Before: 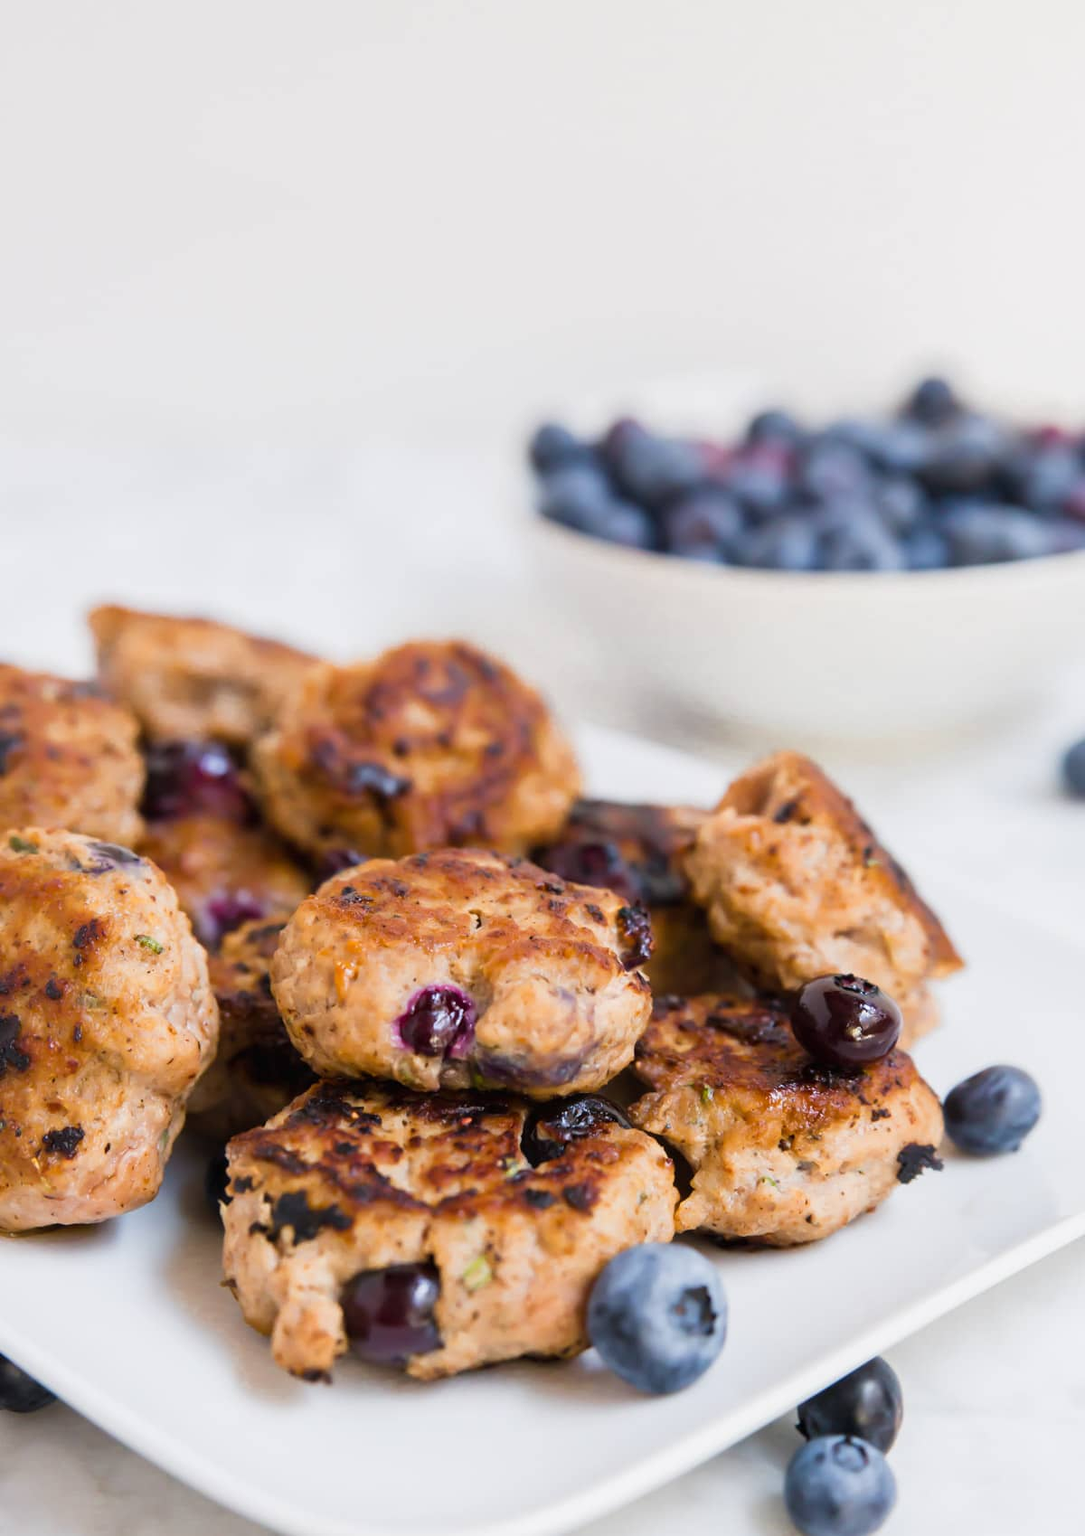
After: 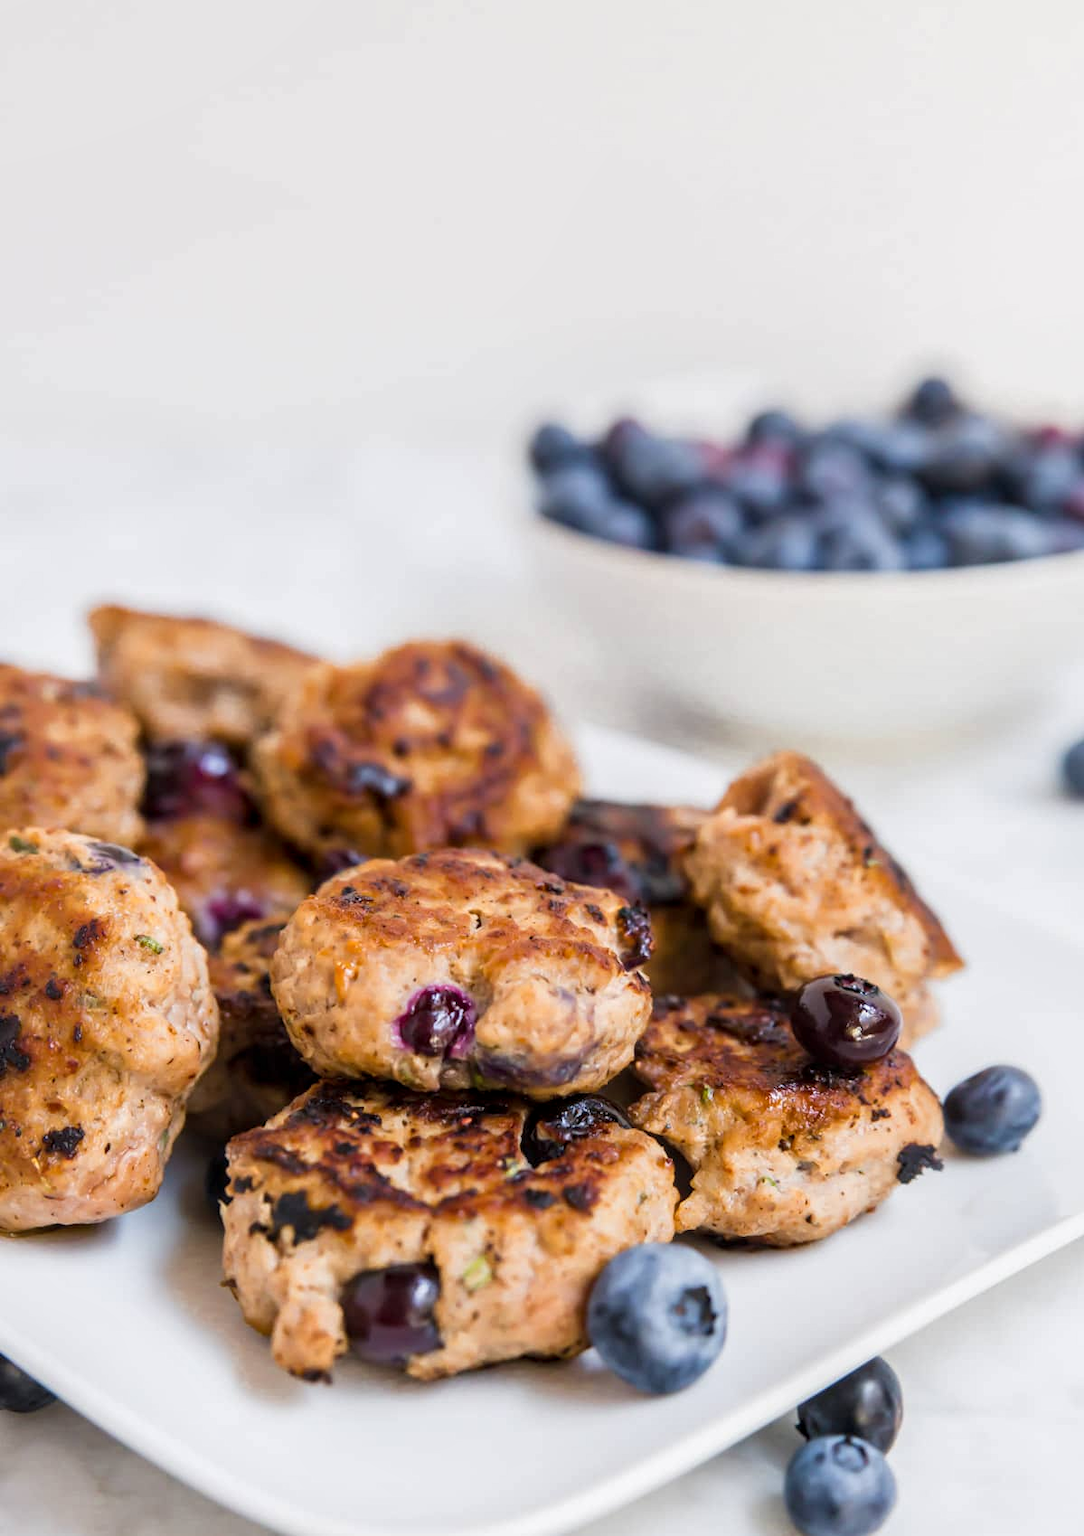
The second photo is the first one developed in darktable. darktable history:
contrast equalizer: octaves 7, y [[0.5 ×6], [0.5 ×6], [0.975, 0.964, 0.925, 0.865, 0.793, 0.721], [0 ×6], [0 ×6]]
local contrast: on, module defaults
